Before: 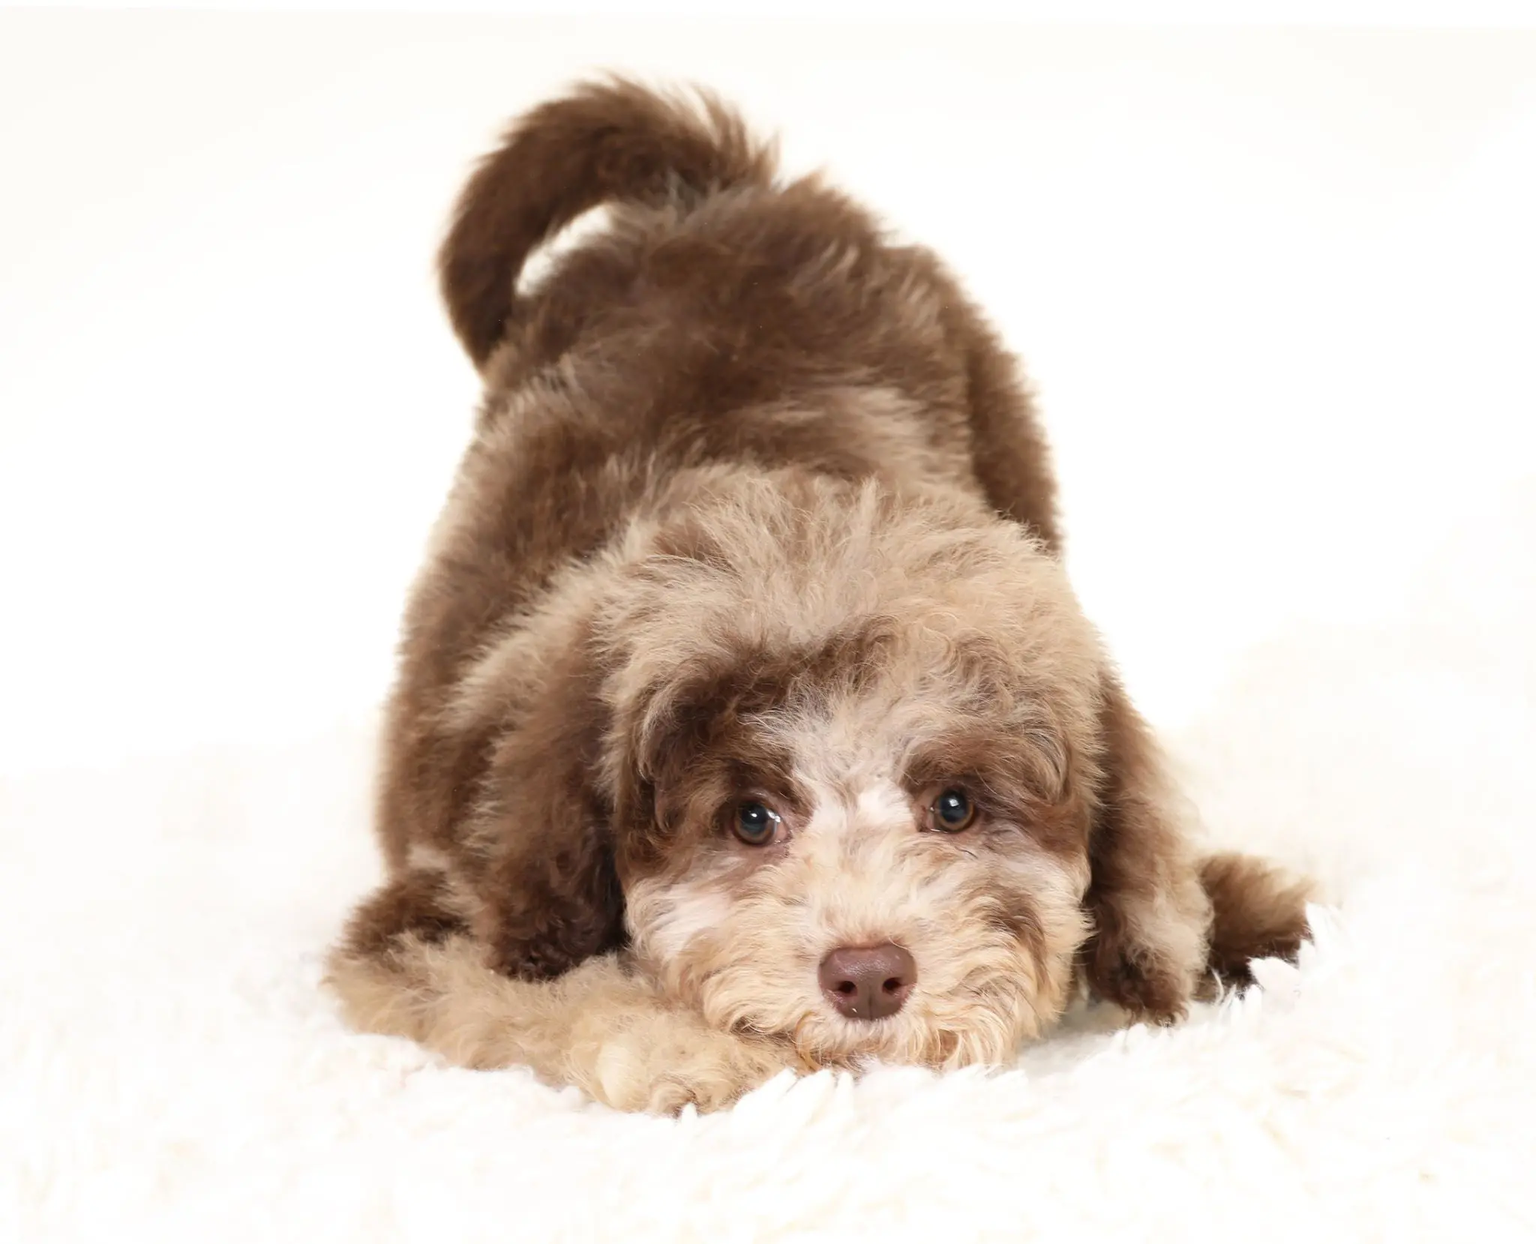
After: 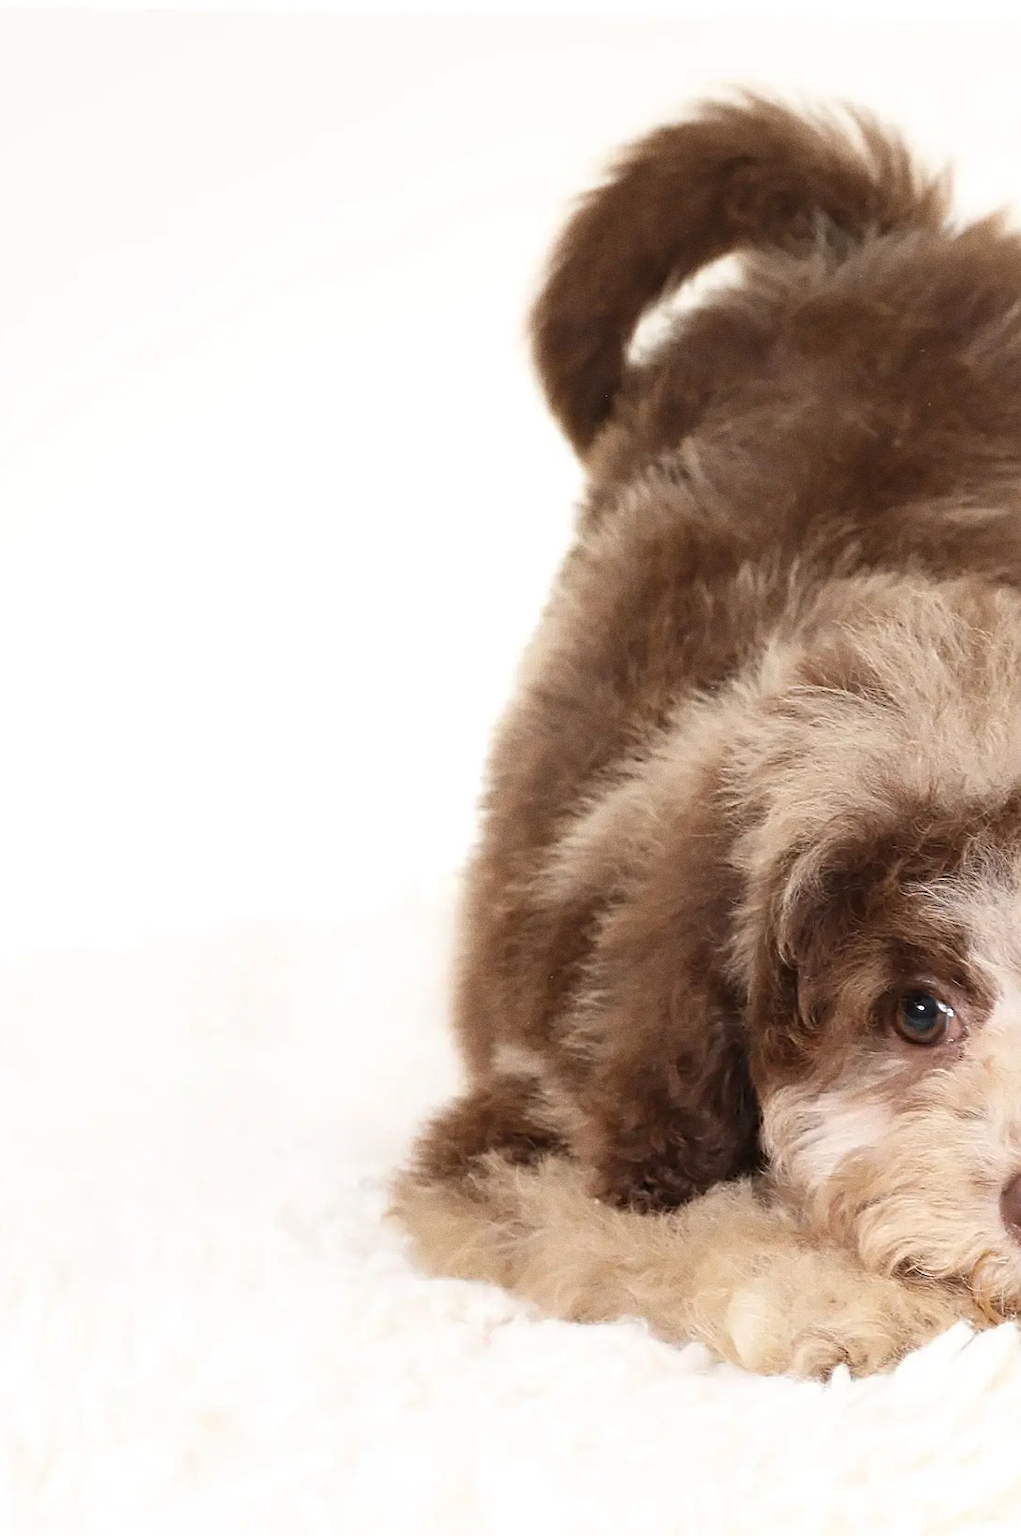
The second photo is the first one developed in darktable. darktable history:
grain: coarseness 0.09 ISO
sharpen: on, module defaults
crop: left 0.587%, right 45.588%, bottom 0.086%
